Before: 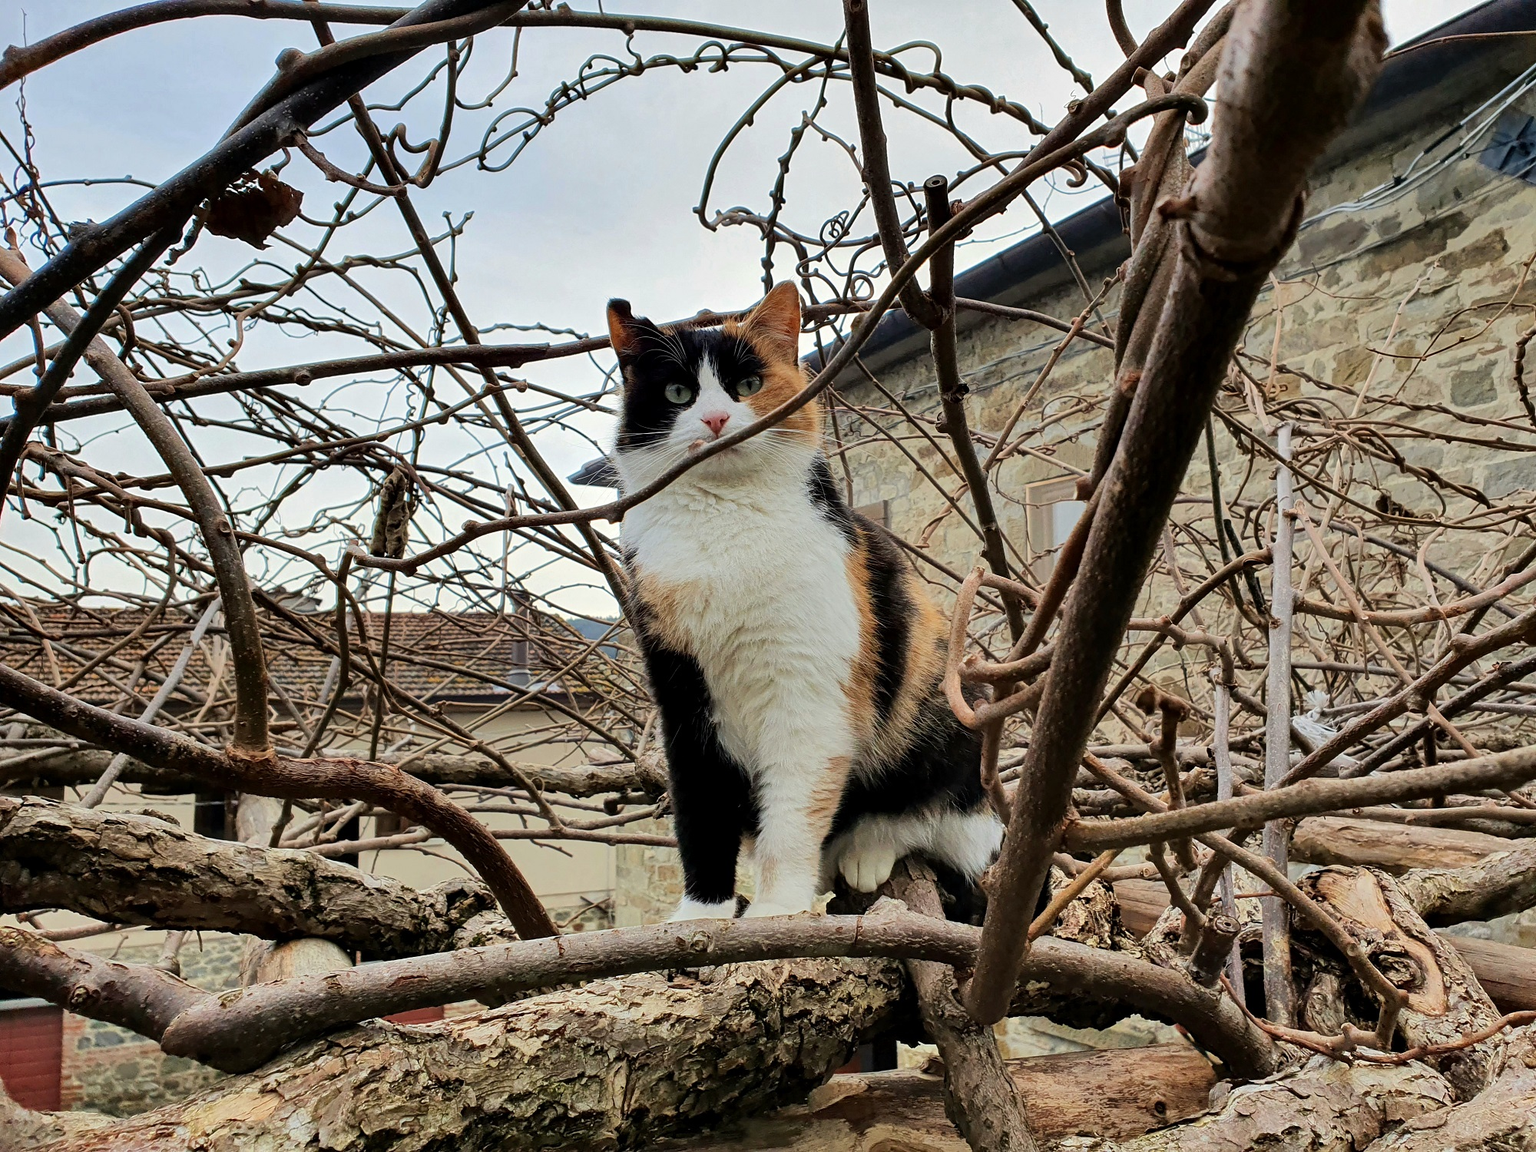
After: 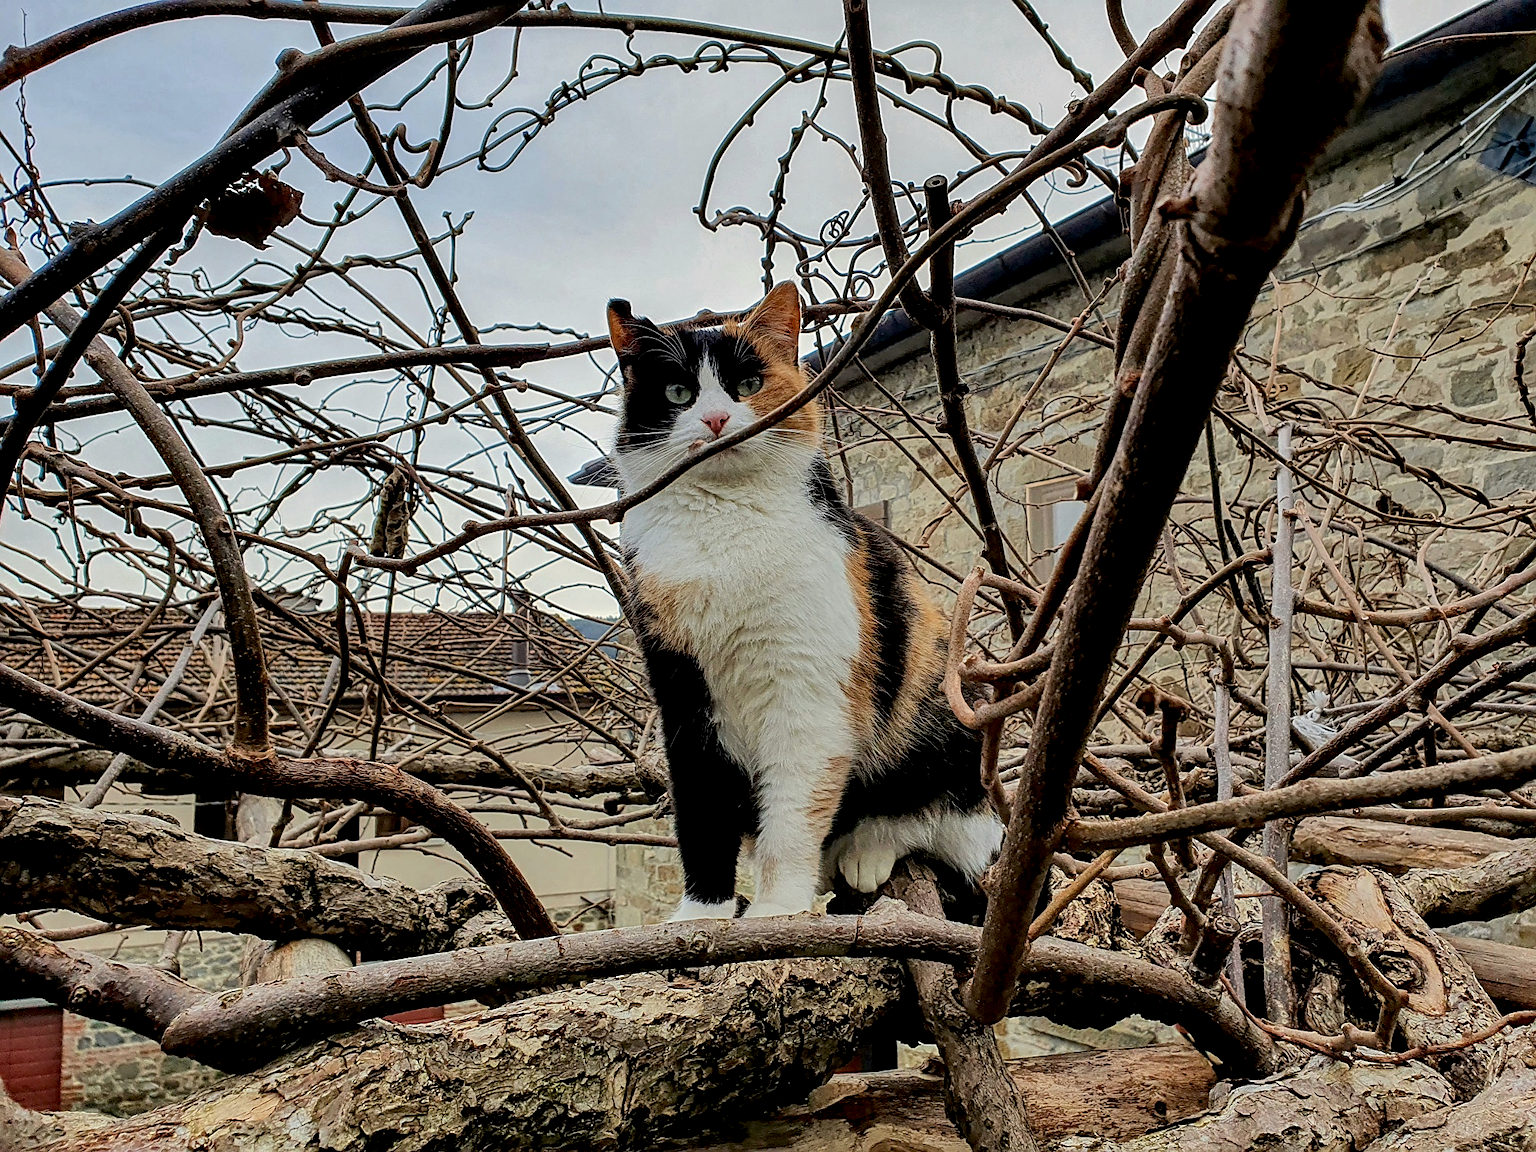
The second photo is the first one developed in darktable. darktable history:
local contrast: detail 130%
sharpen: on, module defaults
exposure: black level correction 0.009, exposure -0.162 EV, compensate exposure bias true, compensate highlight preservation false
